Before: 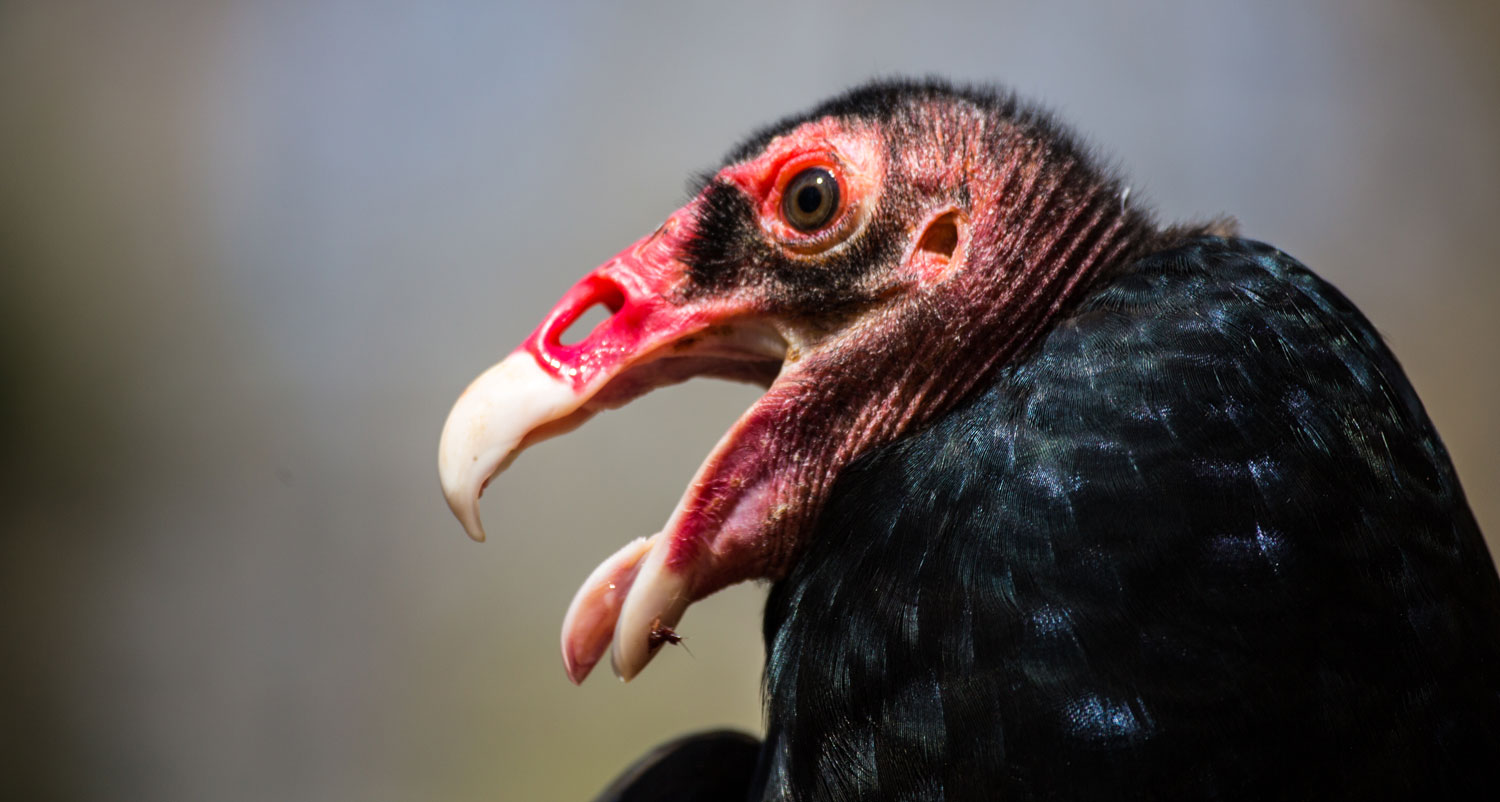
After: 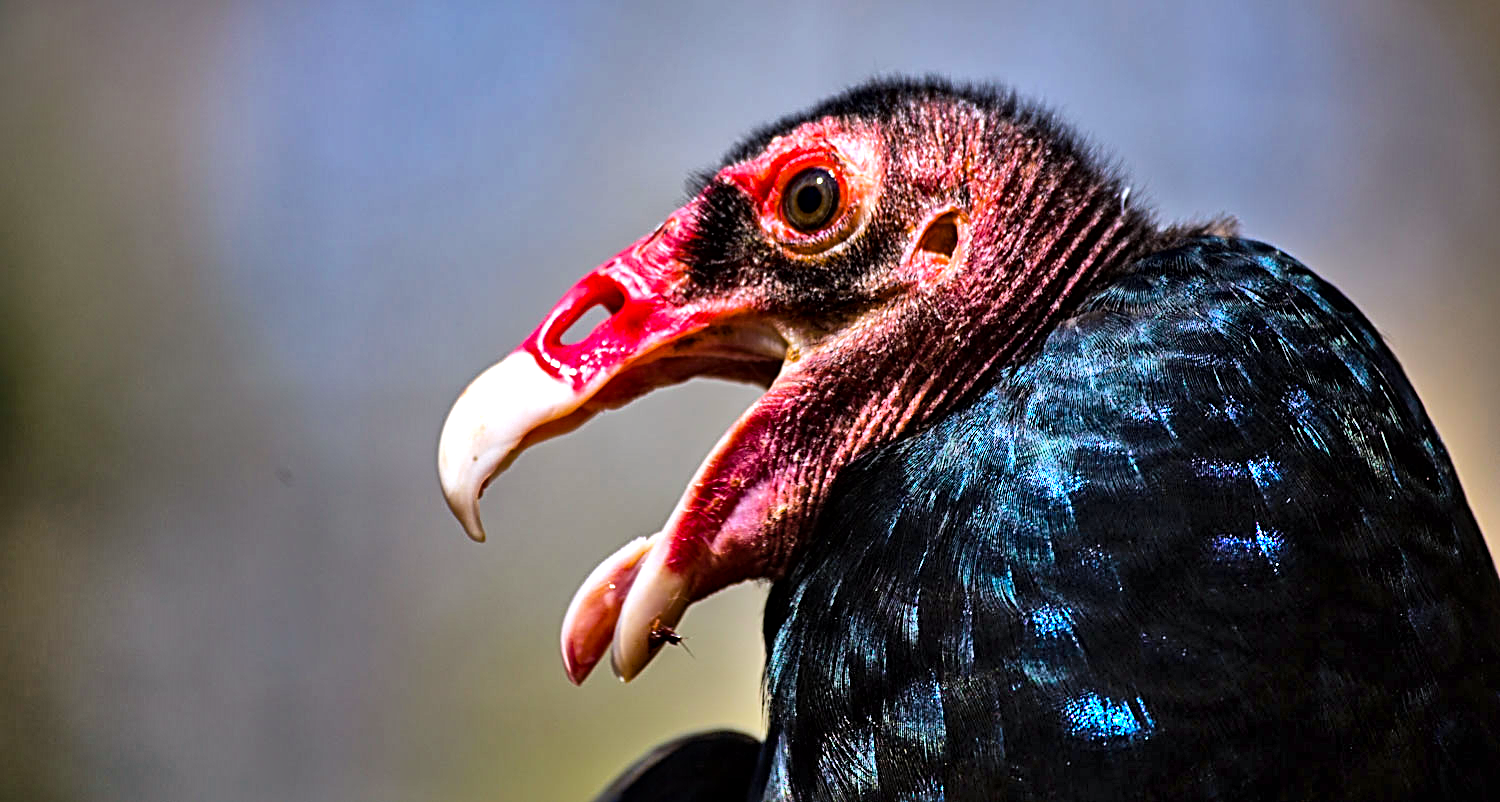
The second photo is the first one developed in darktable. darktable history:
sharpen: radius 3.025, amount 0.757
local contrast: mode bilateral grid, contrast 20, coarseness 20, detail 150%, midtone range 0.2
color balance rgb: linear chroma grading › global chroma 50%, perceptual saturation grading › global saturation 2.34%, global vibrance 6.64%, contrast 12.71%, saturation formula JzAzBz (2021)
exposure: compensate exposure bias true, compensate highlight preservation false
color calibration: illuminant as shot in camera, x 0.358, y 0.373, temperature 4628.91 K
shadows and highlights: shadows 75, highlights -60.85, soften with gaussian
